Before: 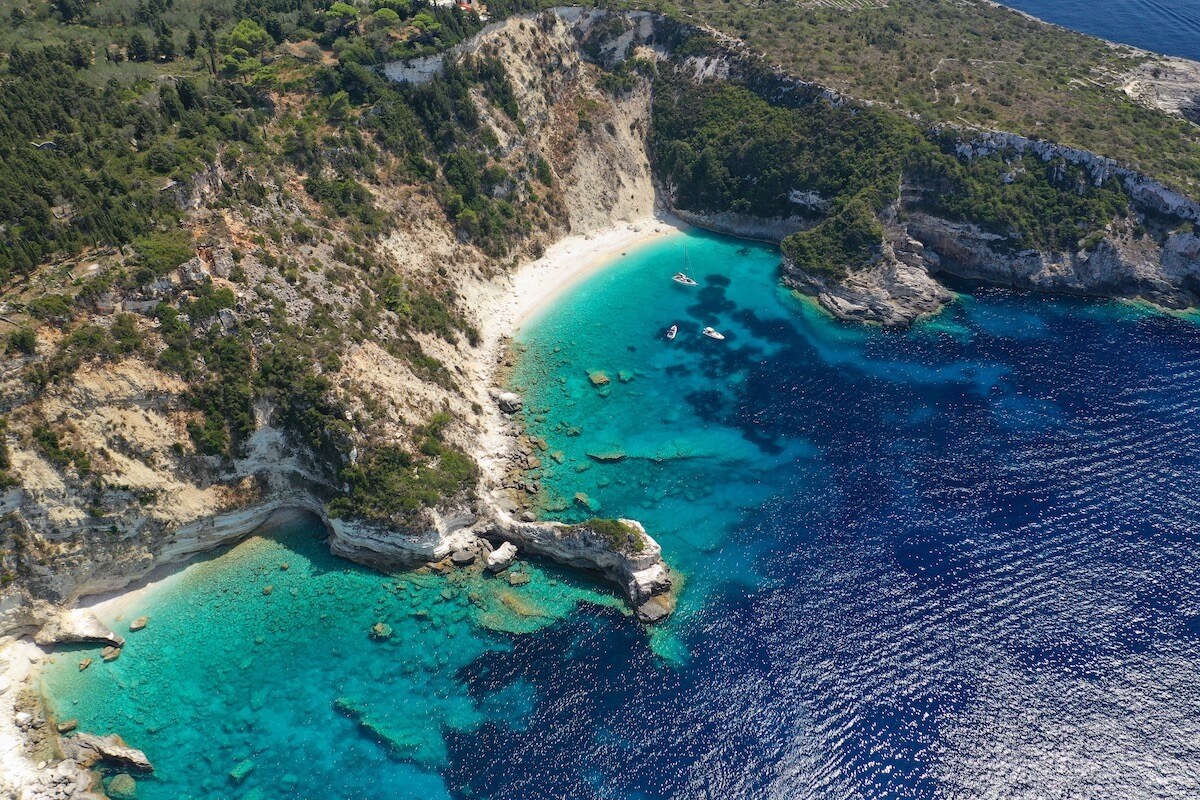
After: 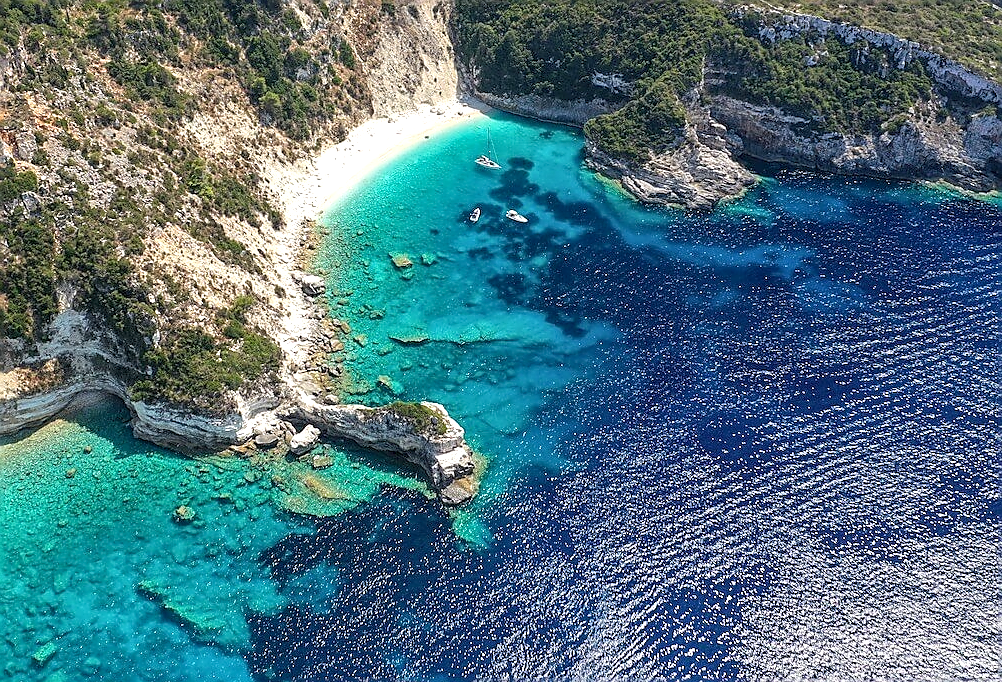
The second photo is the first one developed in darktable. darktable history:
crop: left 16.467%, top 14.672%
sharpen: radius 1.376, amount 1.257, threshold 0.734
exposure: black level correction 0.001, exposure 0.499 EV, compensate highlight preservation false
local contrast: on, module defaults
